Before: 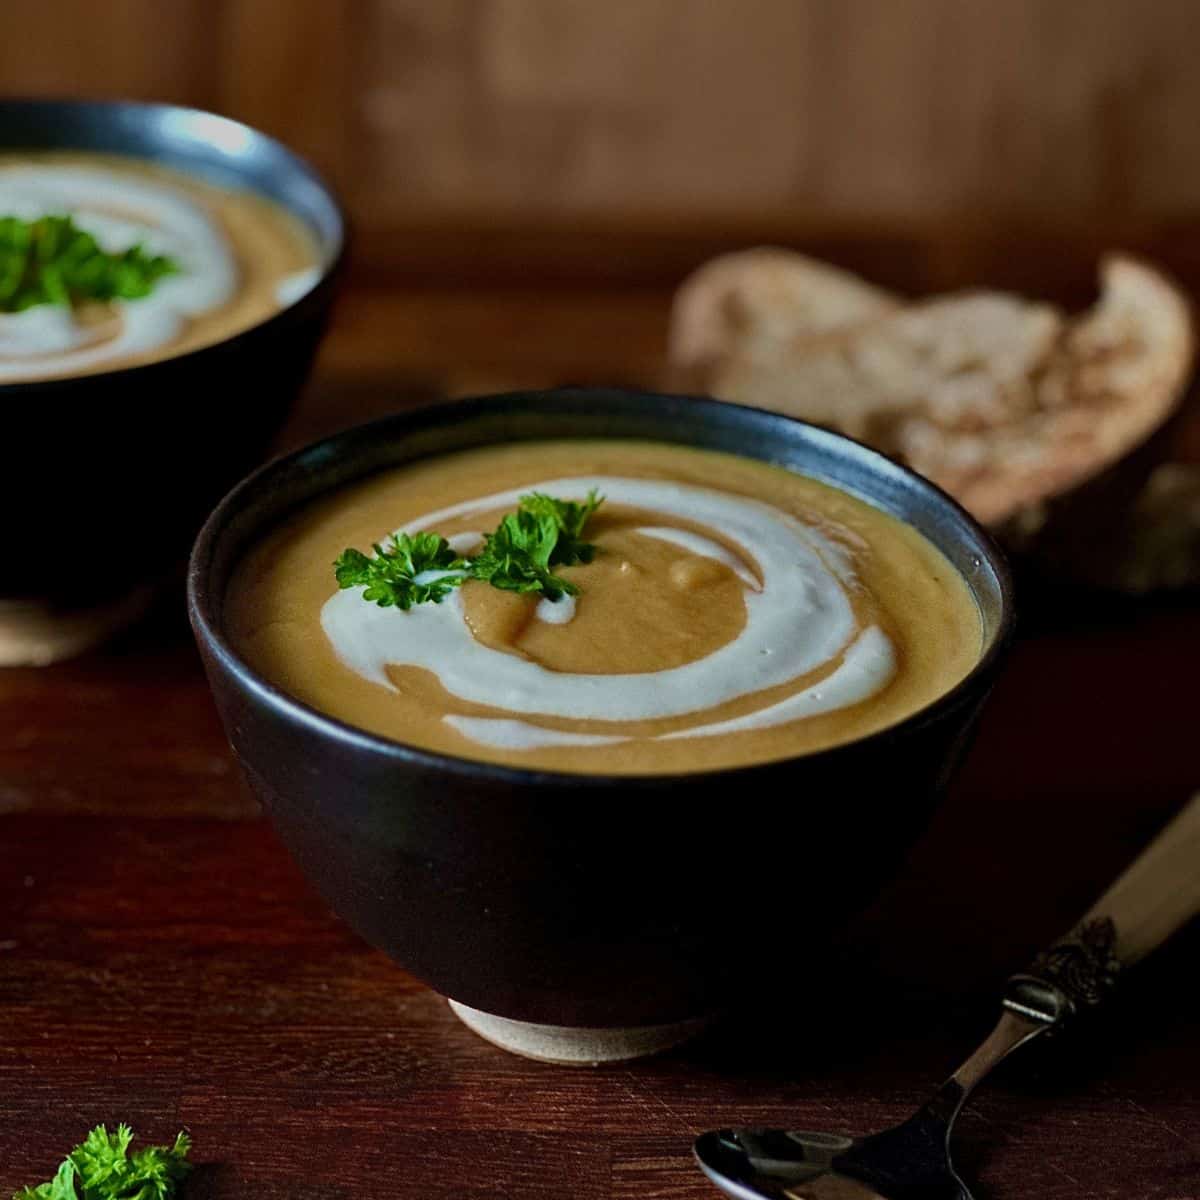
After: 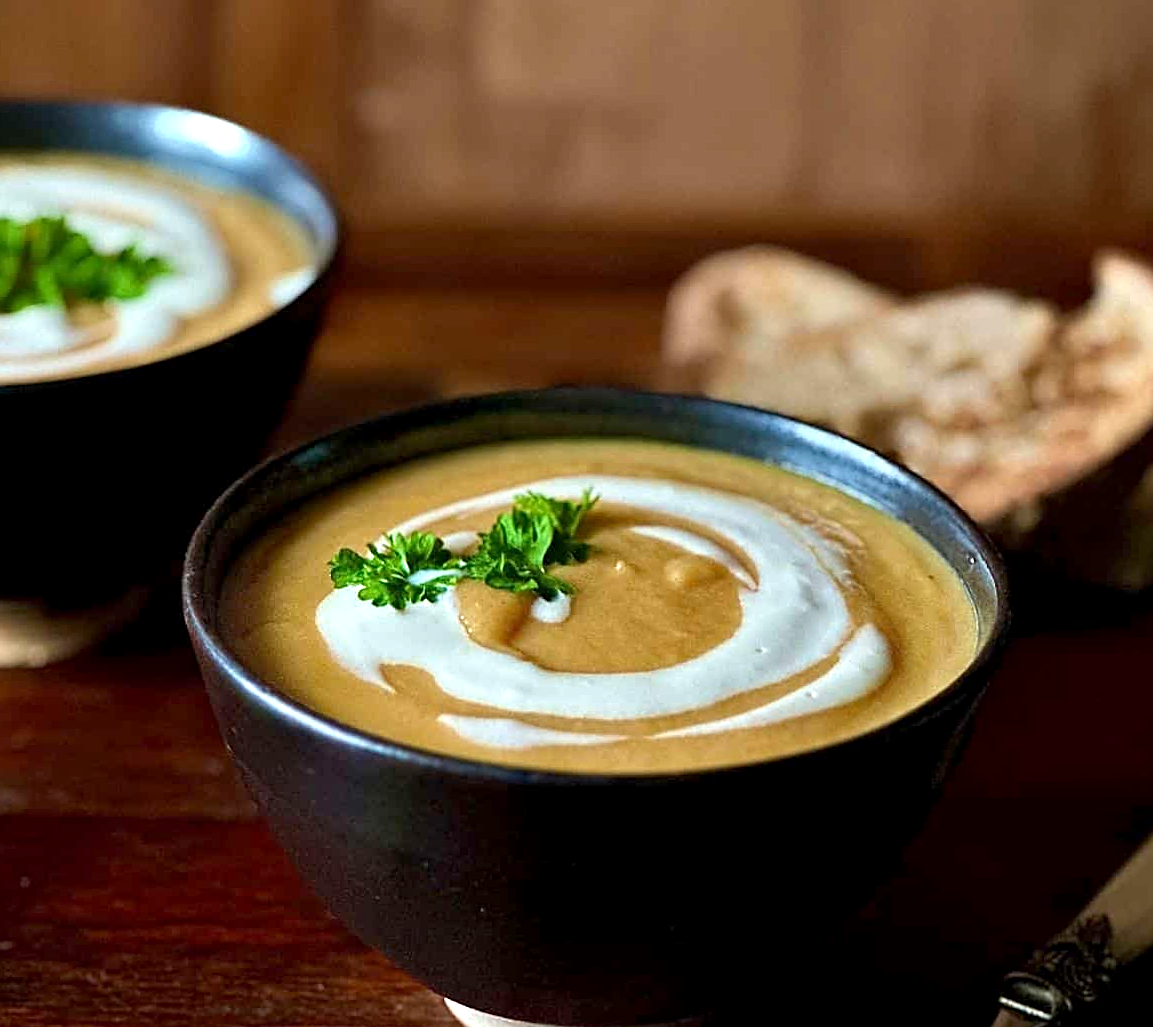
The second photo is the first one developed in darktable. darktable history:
color correction: highlights b* -0.041
sharpen: on, module defaults
crop and rotate: angle 0.19°, left 0.313%, right 3.205%, bottom 14.131%
exposure: black level correction 0.001, exposure 0.966 EV, compensate exposure bias true, compensate highlight preservation false
